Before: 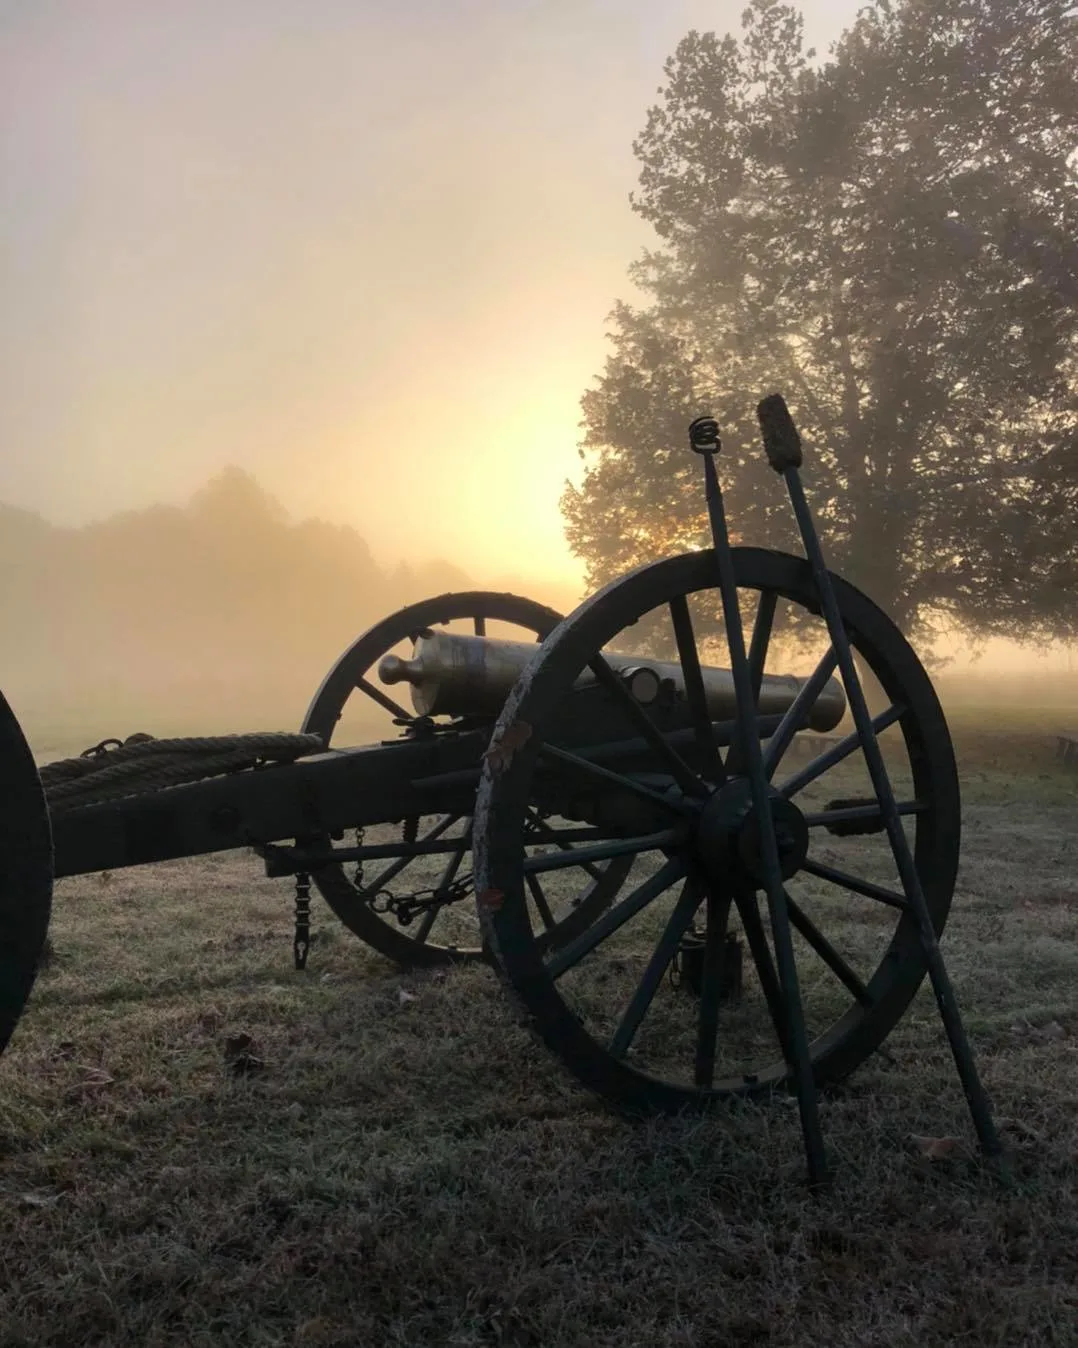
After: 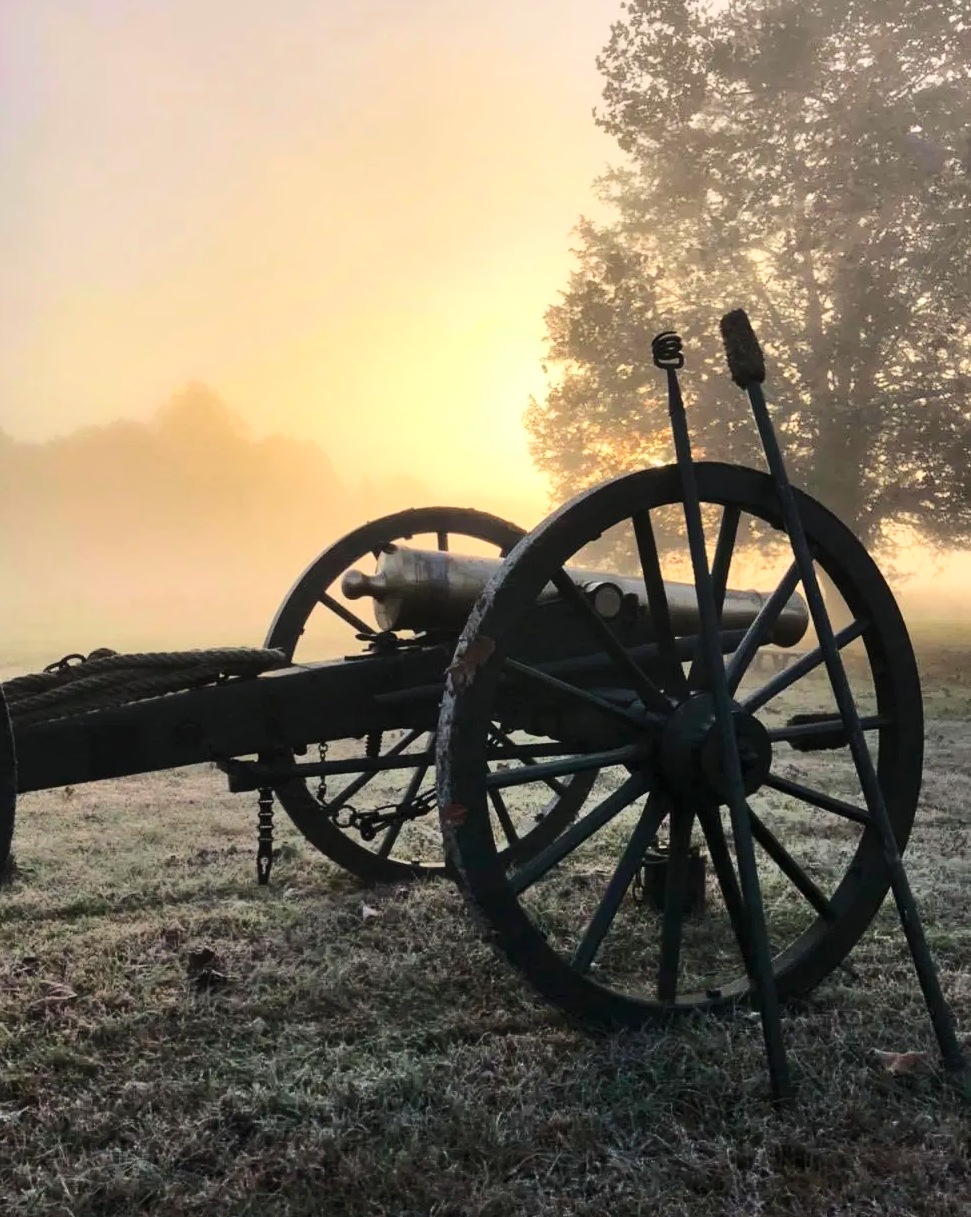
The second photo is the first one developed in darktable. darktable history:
base curve: curves: ch0 [(0, 0) (0.028, 0.03) (0.121, 0.232) (0.46, 0.748) (0.859, 0.968) (1, 1)]
shadows and highlights: soften with gaussian
crop: left 3.504%, top 6.372%, right 6.372%, bottom 3.289%
